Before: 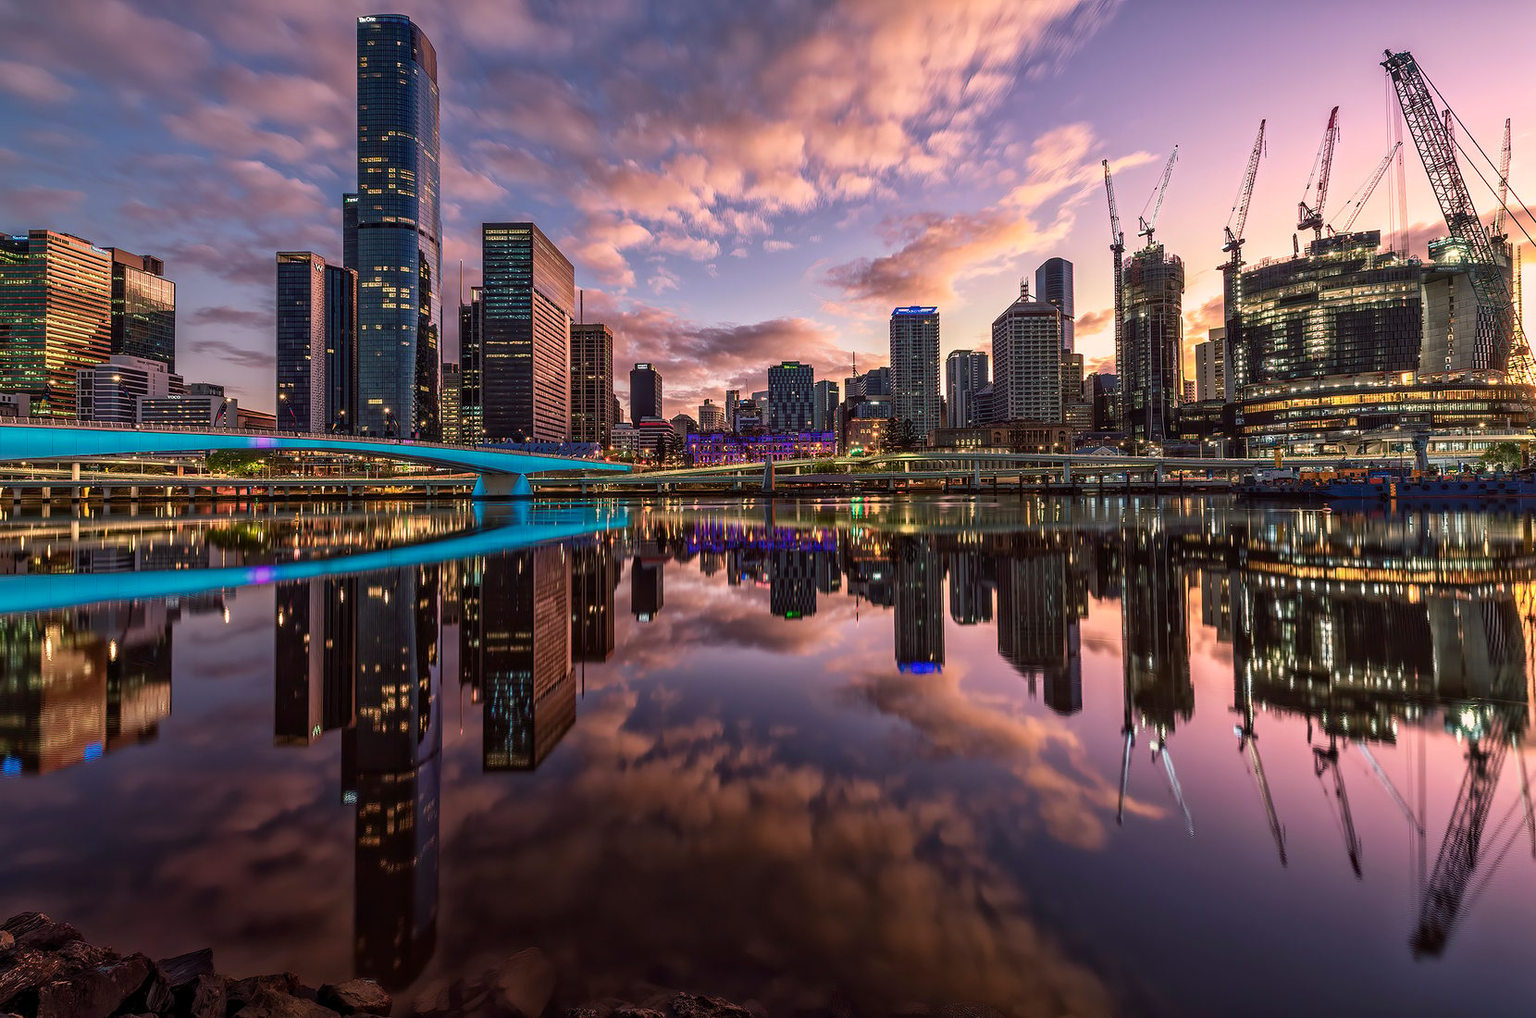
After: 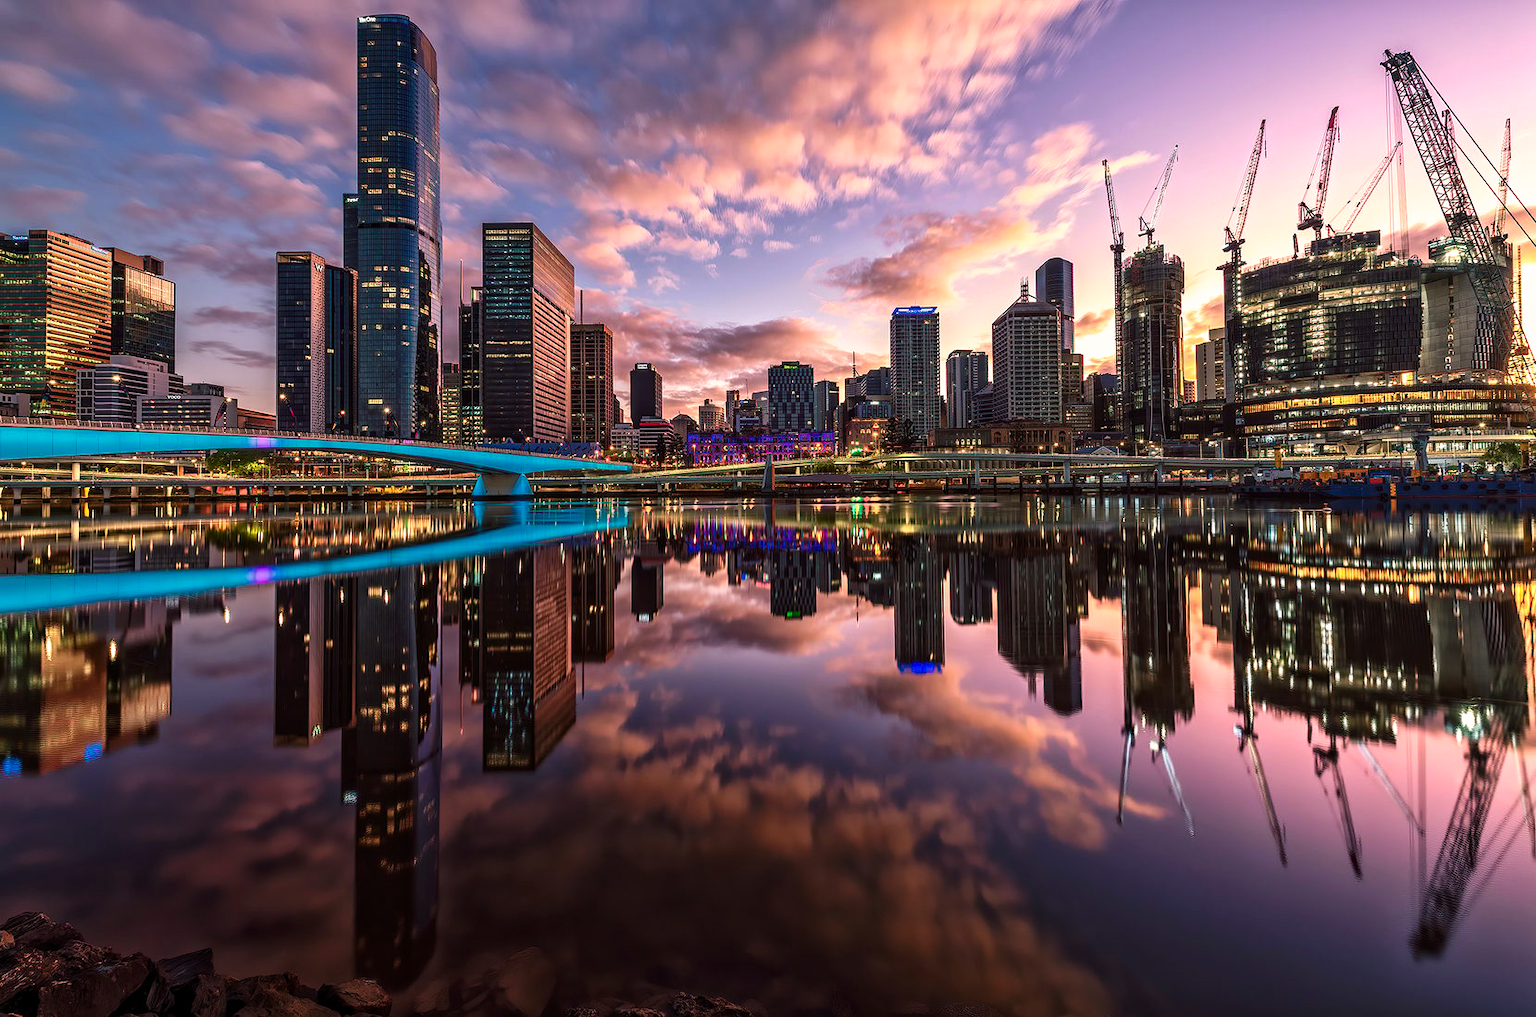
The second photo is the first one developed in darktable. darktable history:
tone curve: curves: ch0 [(0, 0) (0.003, 0.002) (0.011, 0.009) (0.025, 0.02) (0.044, 0.036) (0.069, 0.057) (0.1, 0.081) (0.136, 0.115) (0.177, 0.153) (0.224, 0.202) (0.277, 0.264) (0.335, 0.333) (0.399, 0.409) (0.468, 0.491) (0.543, 0.58) (0.623, 0.675) (0.709, 0.777) (0.801, 0.88) (0.898, 0.98) (1, 1)], preserve colors none
